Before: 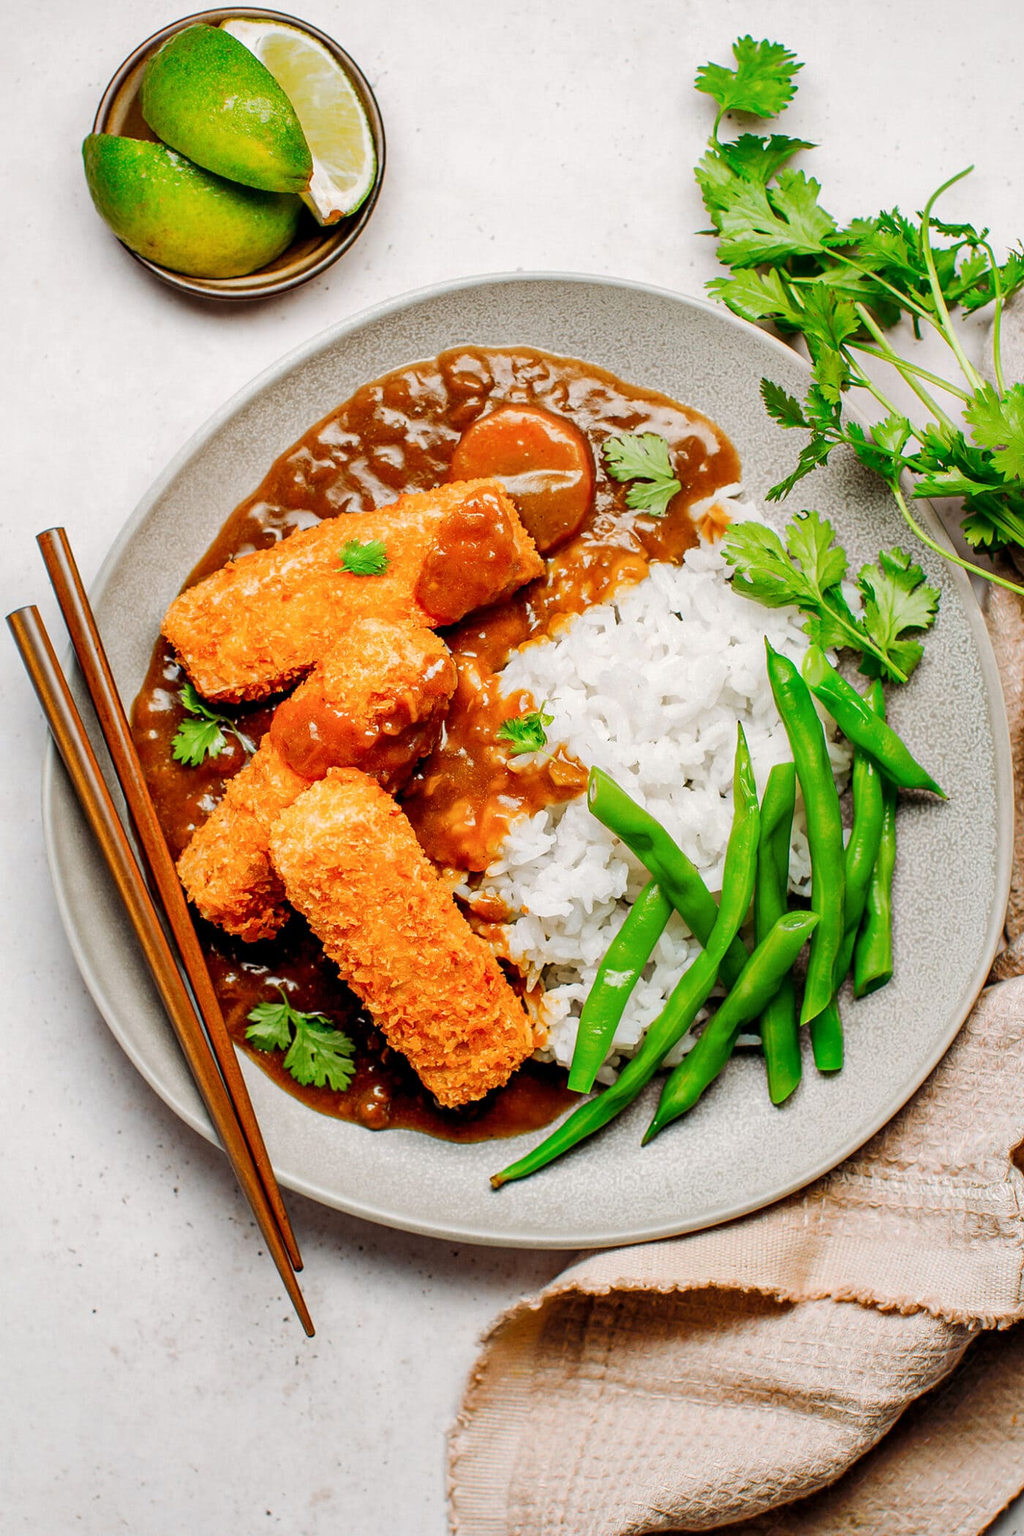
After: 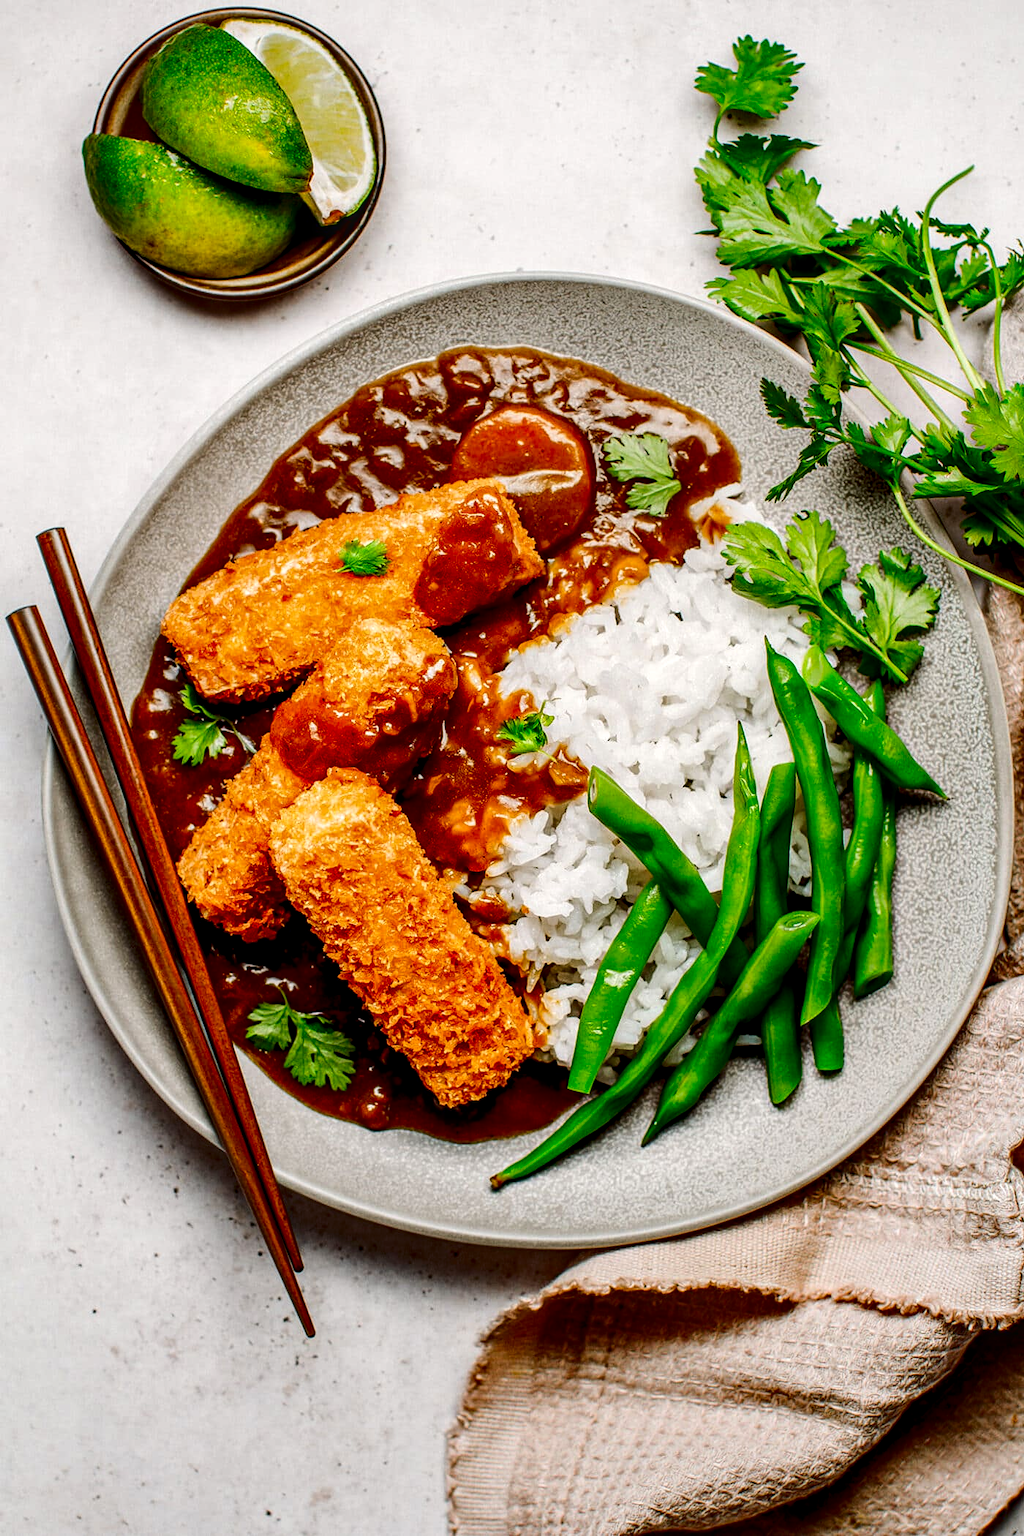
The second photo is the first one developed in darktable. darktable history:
local contrast: highlights 61%, detail 143%, midtone range 0.435
contrast brightness saturation: contrast 0.191, brightness -0.244, saturation 0.108
